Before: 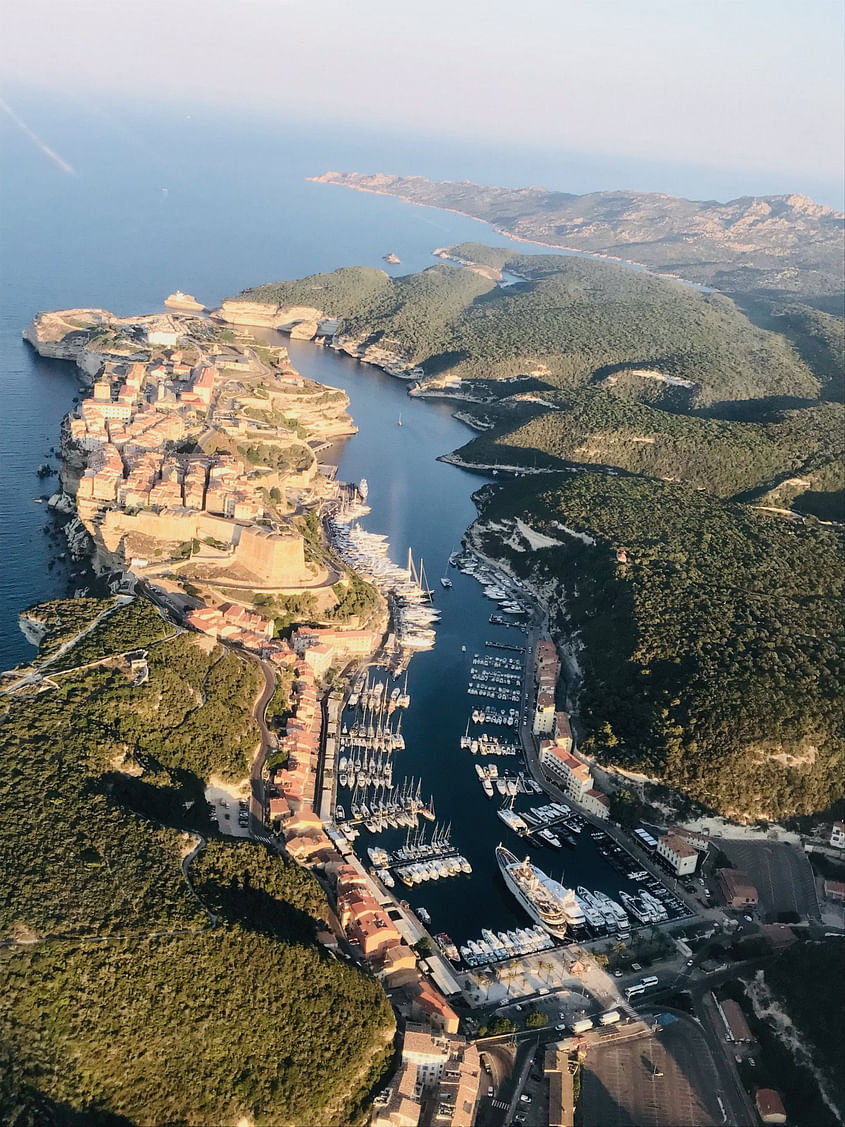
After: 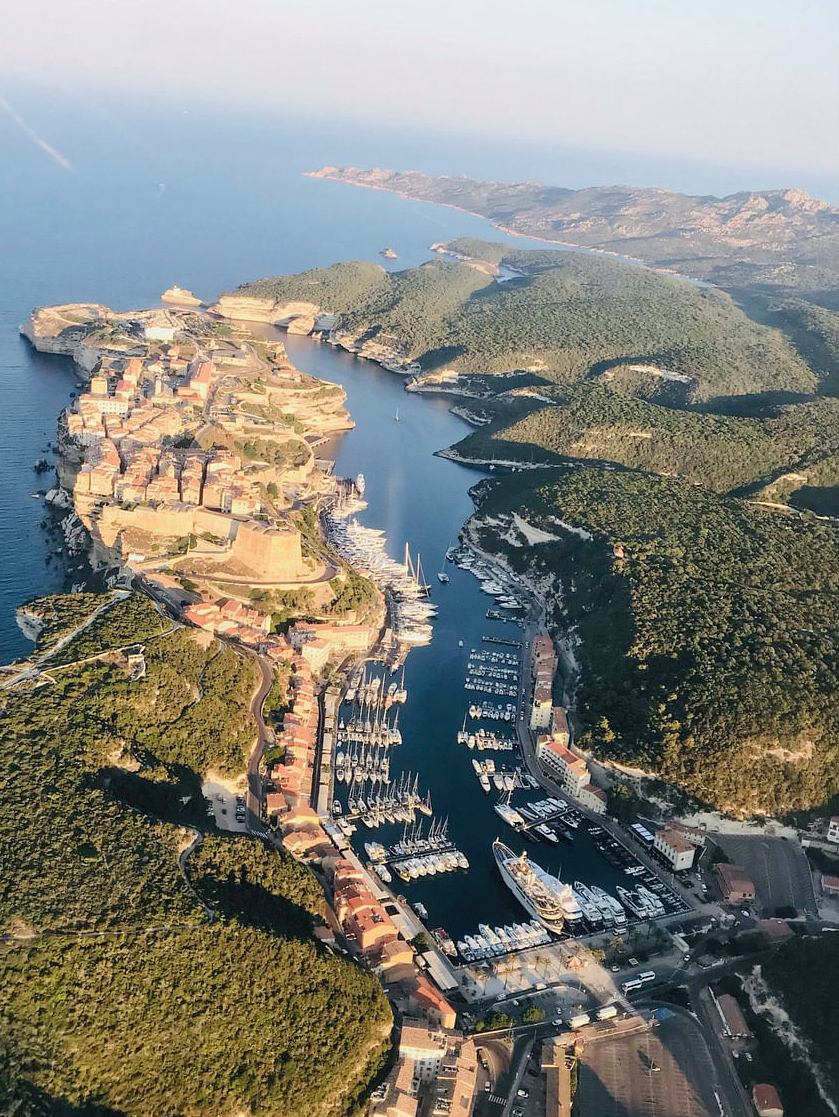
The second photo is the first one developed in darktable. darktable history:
tone equalizer: -8 EV 0.25 EV, -7 EV 0.417 EV, -6 EV 0.417 EV, -5 EV 0.25 EV, -3 EV -0.25 EV, -2 EV -0.417 EV, -1 EV -0.417 EV, +0 EV -0.25 EV, edges refinement/feathering 500, mask exposure compensation -1.57 EV, preserve details guided filter
levels: mode automatic, black 0.023%, white 99.97%, levels [0.062, 0.494, 0.925]
crop: left 0.434%, top 0.485%, right 0.244%, bottom 0.386%
